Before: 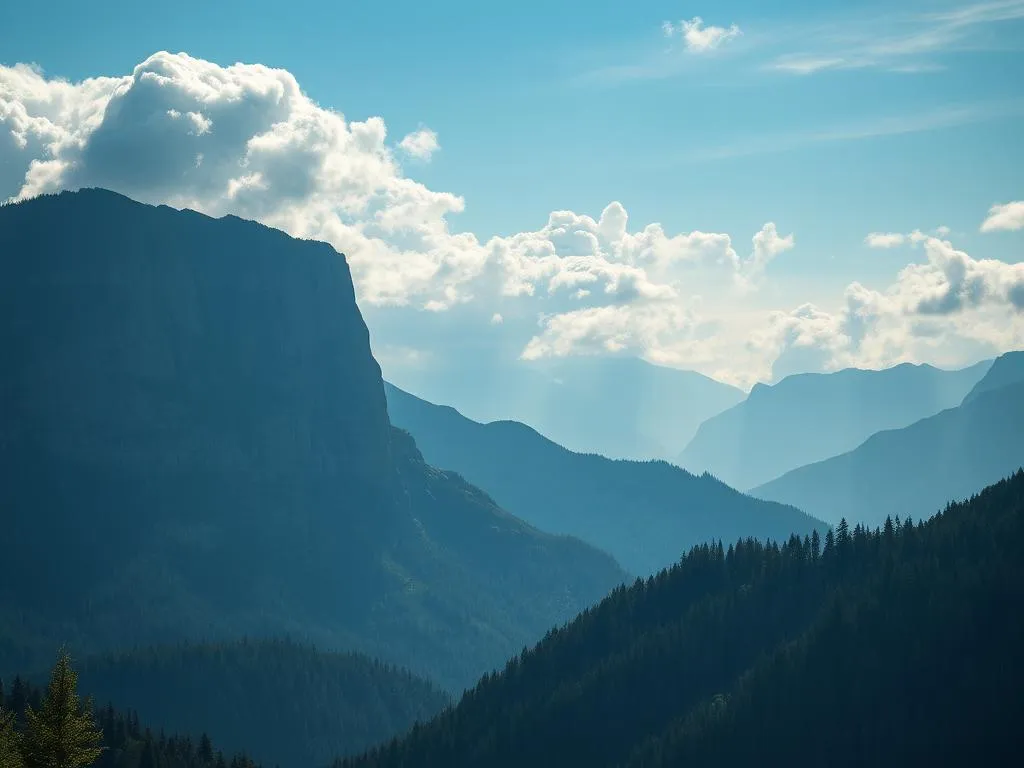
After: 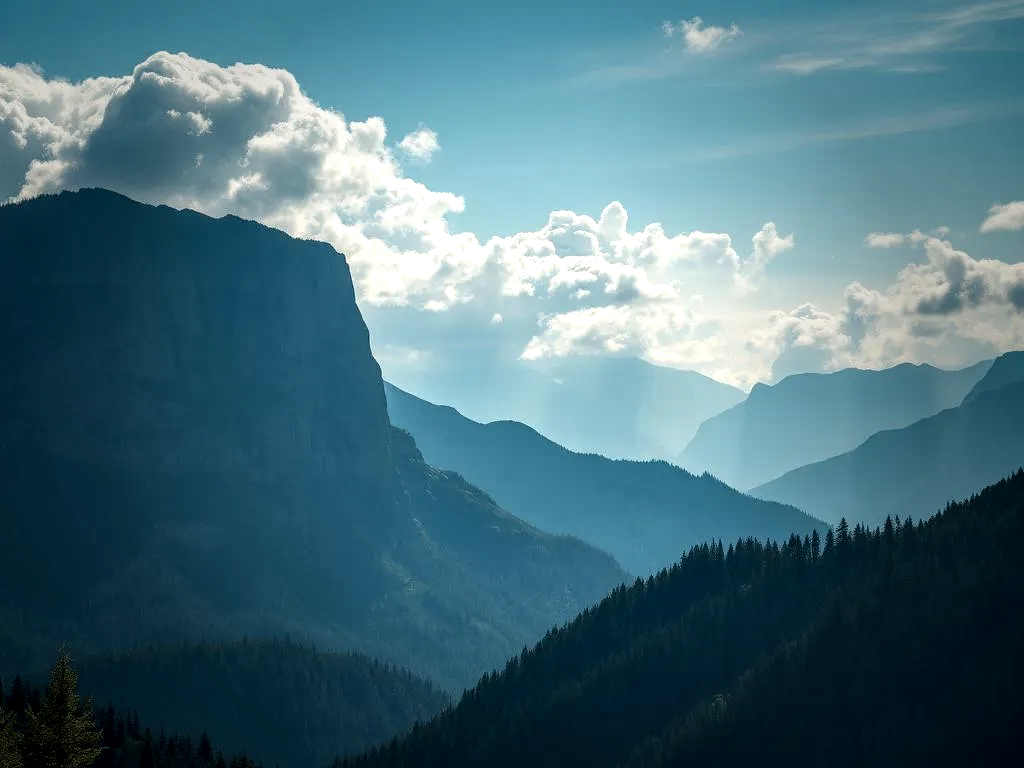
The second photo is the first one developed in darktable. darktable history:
vignetting: fall-off start 40.39%, fall-off radius 41.02%, saturation 0.044
local contrast: highlights 60%, shadows 61%, detail 160%
